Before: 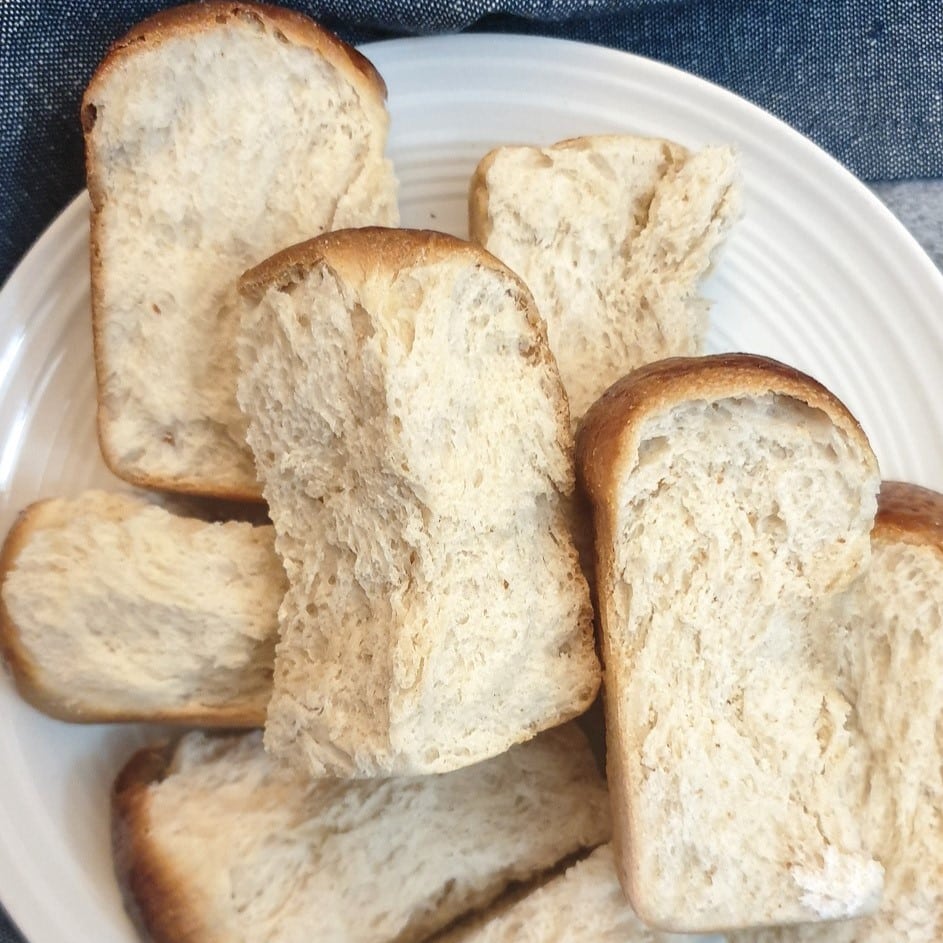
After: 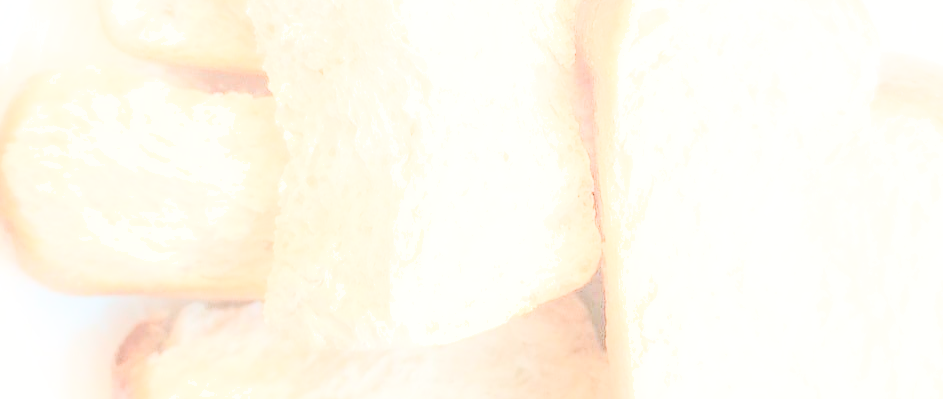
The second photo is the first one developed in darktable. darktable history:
shadows and highlights: shadows -21.46, highlights 98.5, soften with gaussian
crop: top 45.469%, bottom 12.195%
exposure: black level correction 0, exposure 0.692 EV, compensate highlight preservation false
